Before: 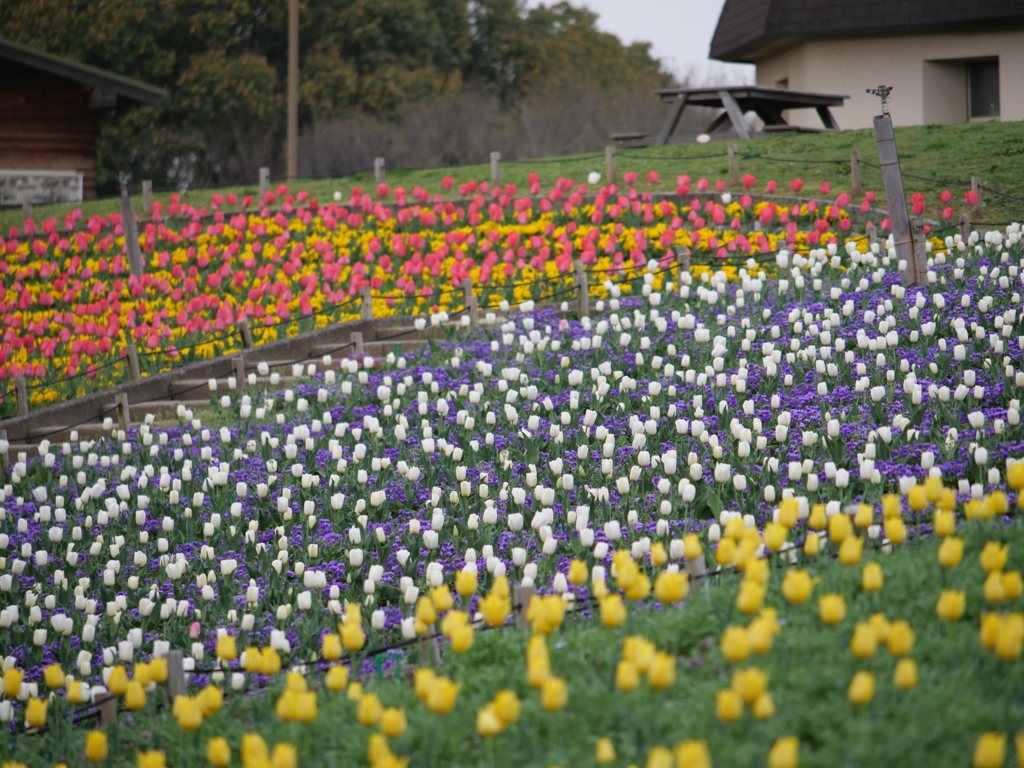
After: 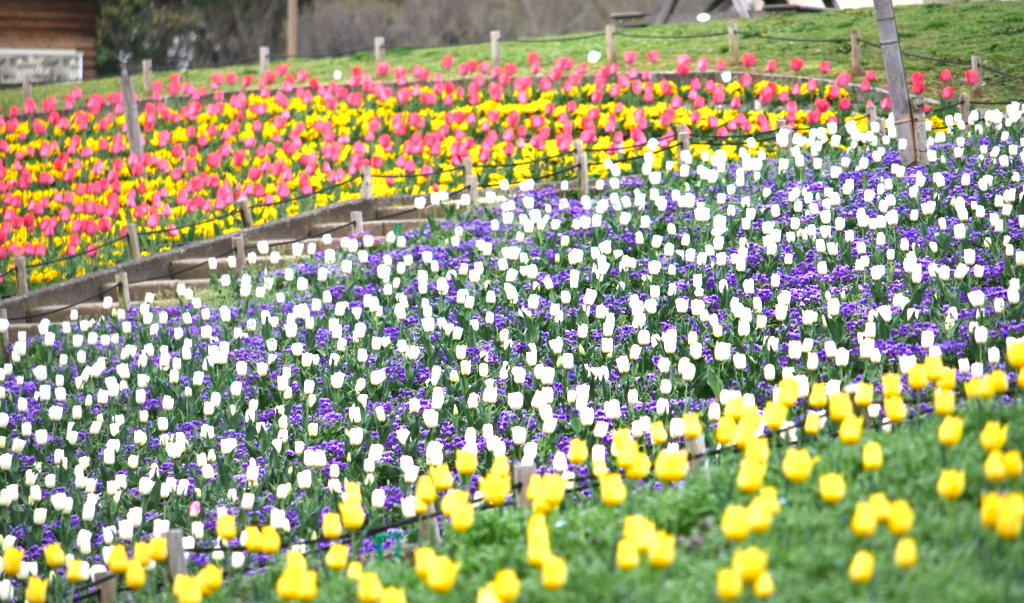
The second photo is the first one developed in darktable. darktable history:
exposure: black level correction 0, exposure 1.483 EV, compensate highlight preservation false
crop and rotate: top 15.868%, bottom 5.549%
shadows and highlights: low approximation 0.01, soften with gaussian
